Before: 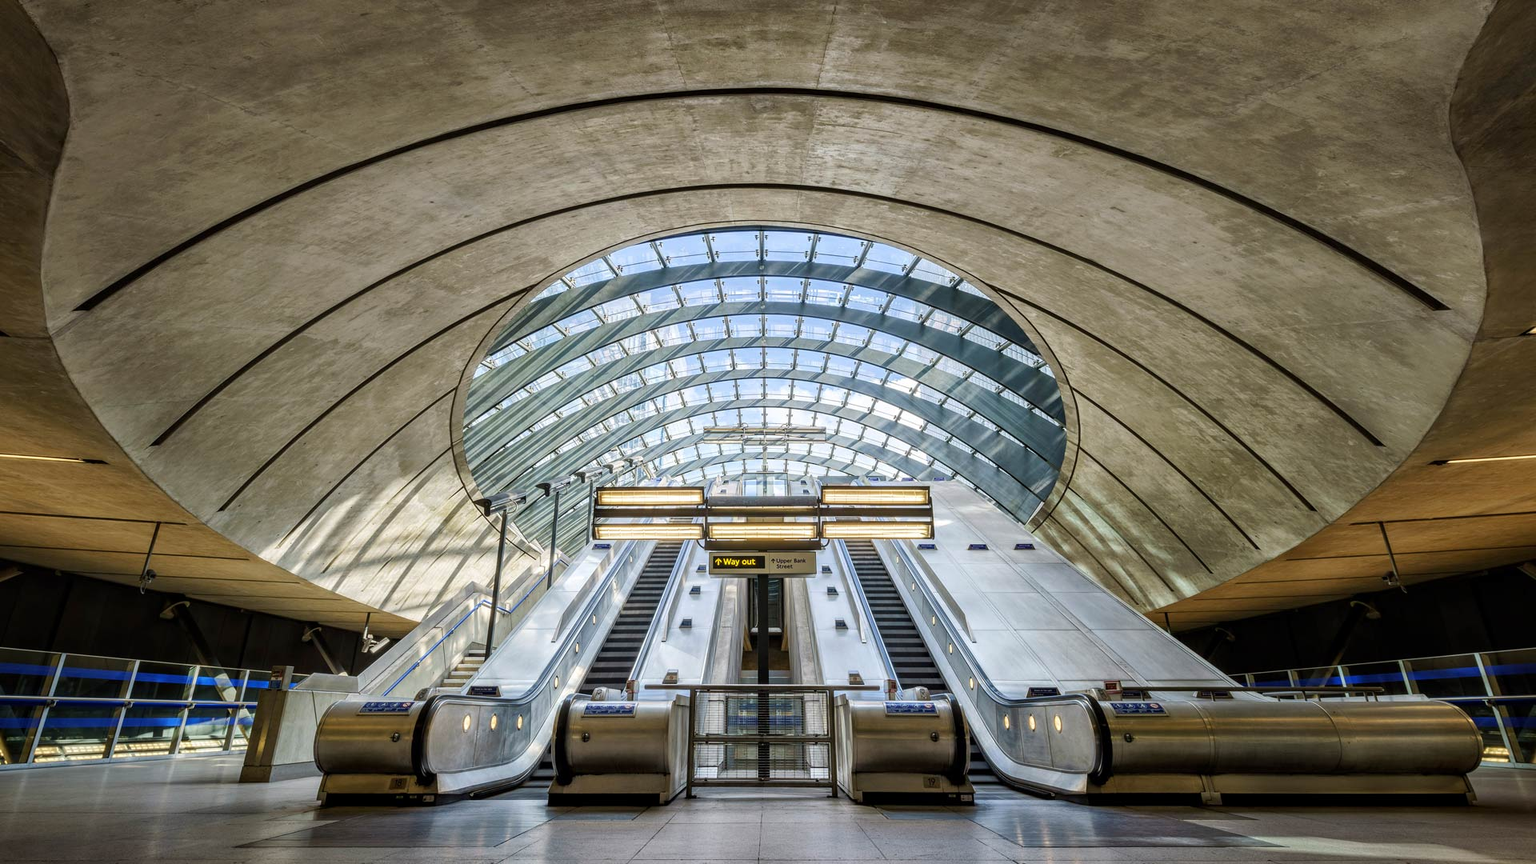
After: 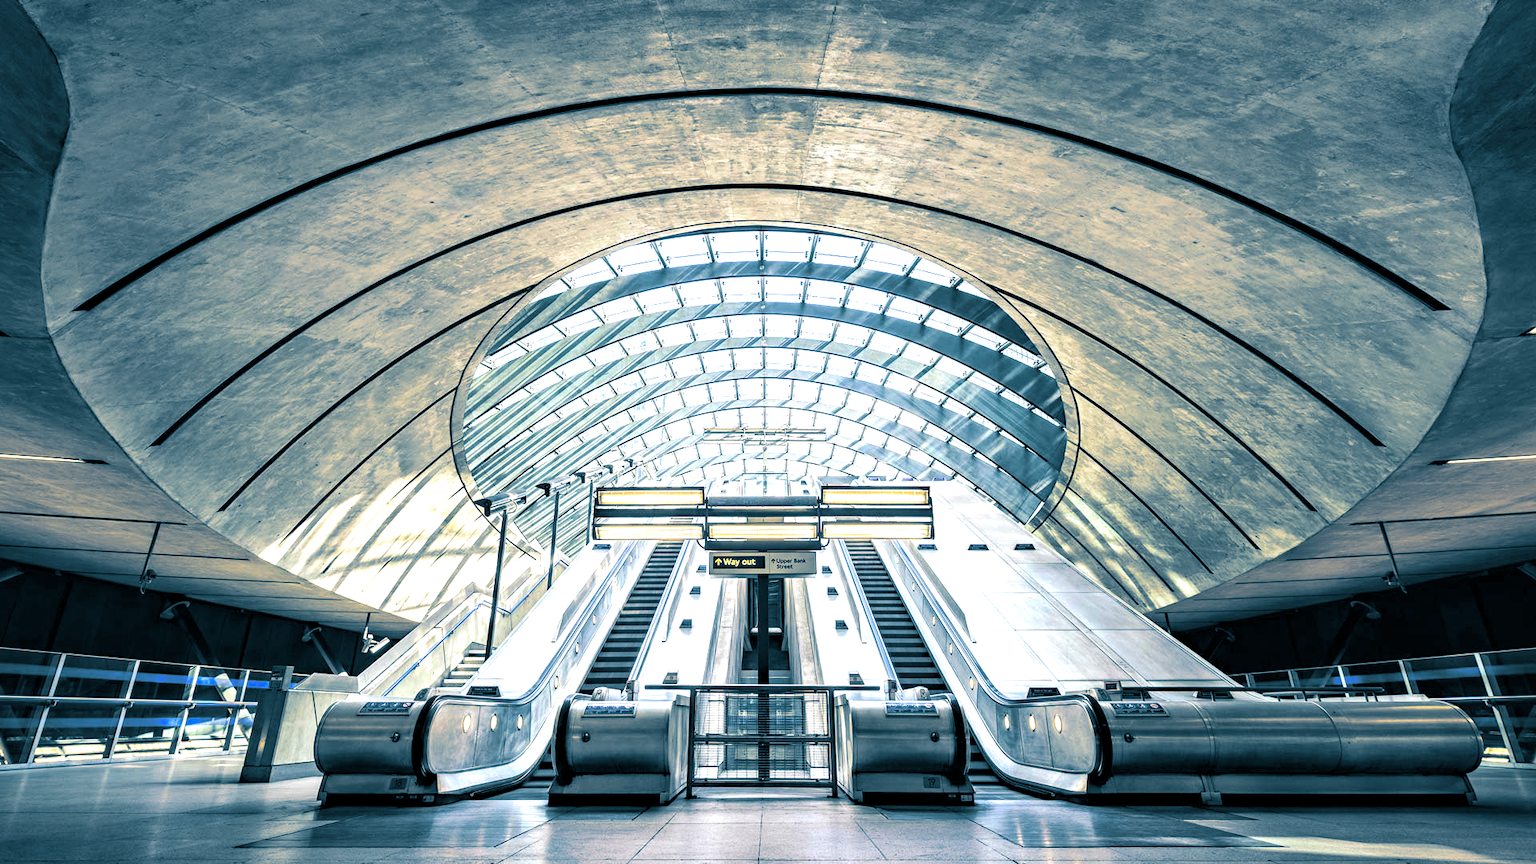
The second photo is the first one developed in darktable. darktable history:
exposure: black level correction 0, exposure 1.1 EV, compensate exposure bias true, compensate highlight preservation false
split-toning: shadows › hue 212.4°, balance -70
haze removal: compatibility mode true, adaptive false
